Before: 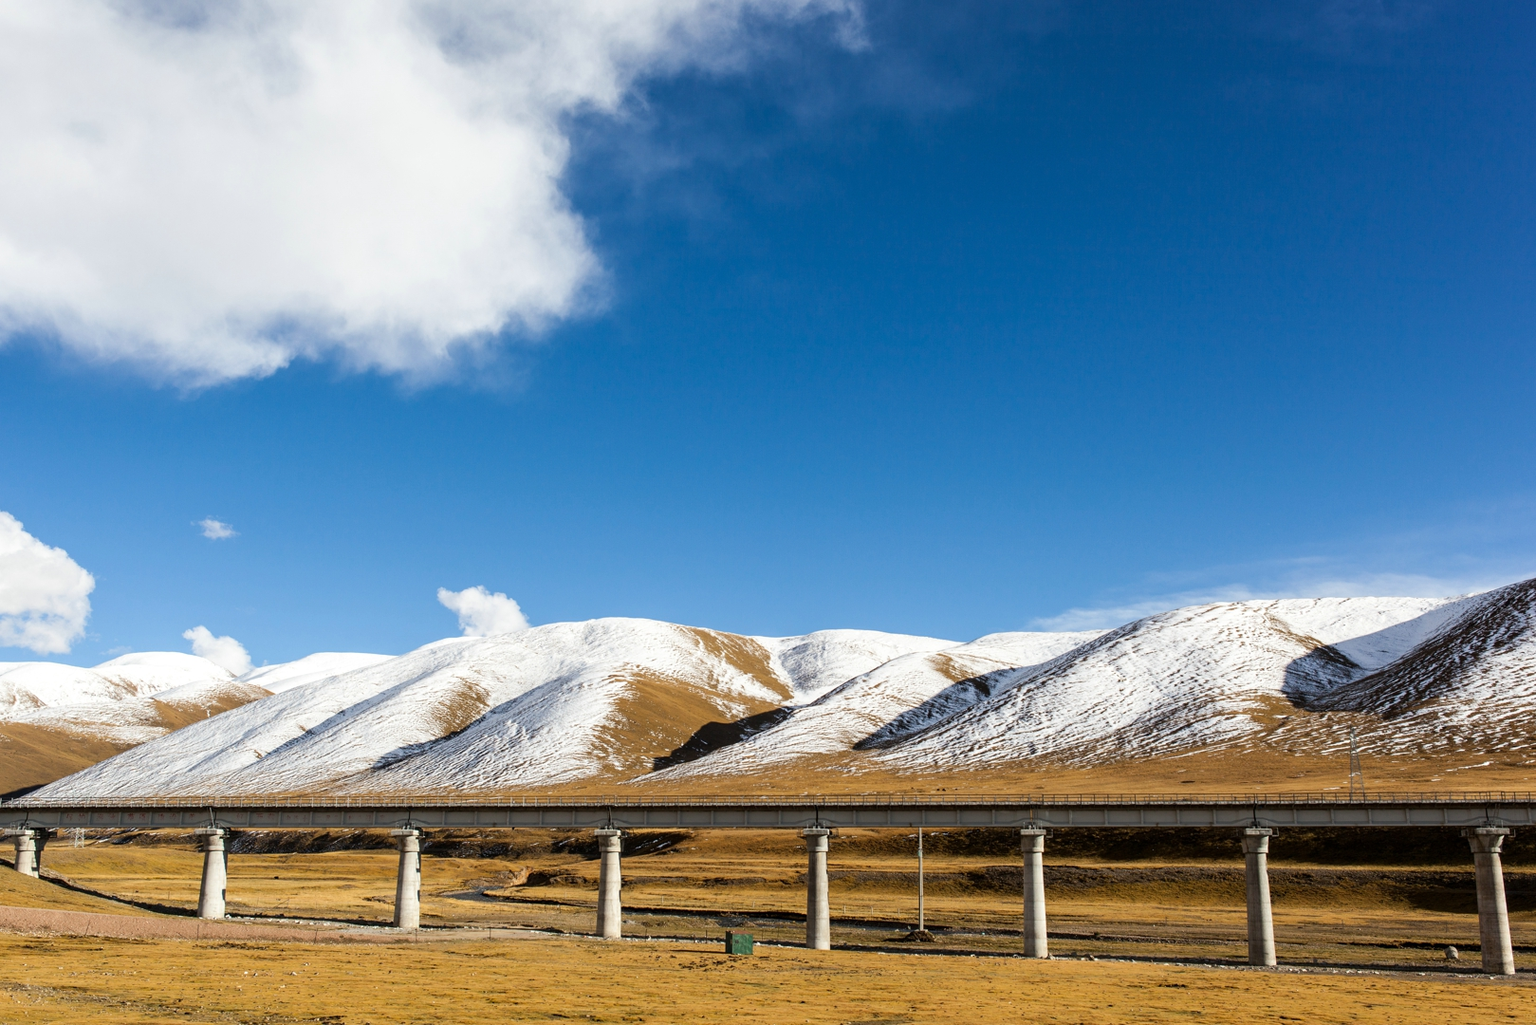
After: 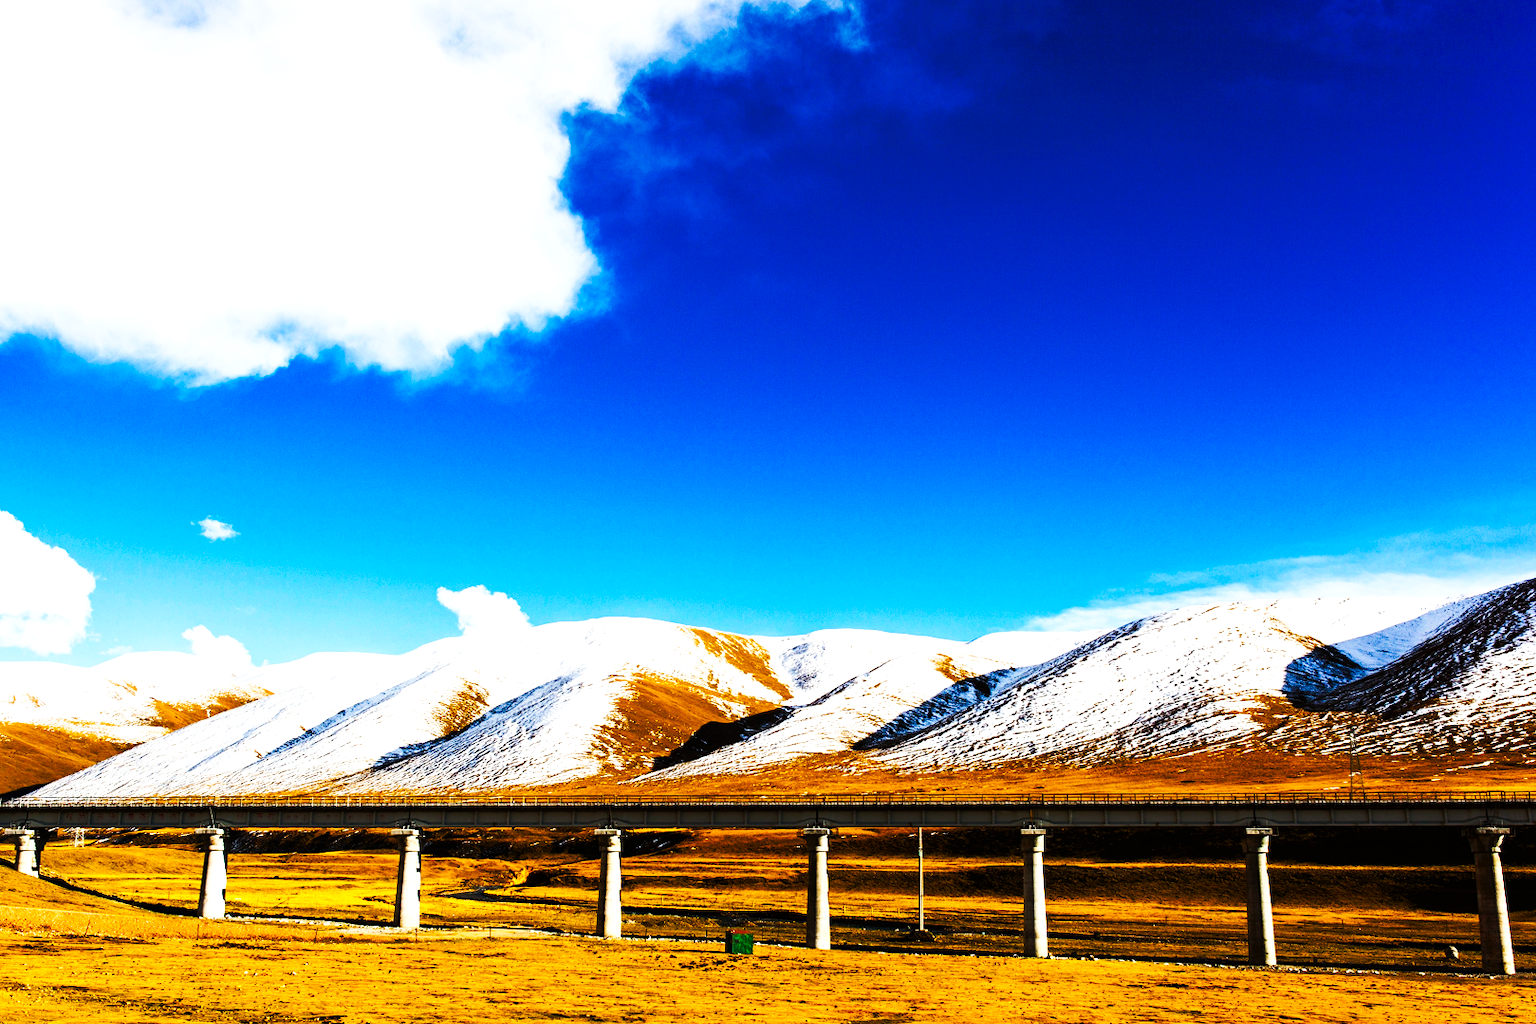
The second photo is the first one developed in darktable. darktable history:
tone curve: curves: ch0 [(0, 0) (0.003, 0.003) (0.011, 0.005) (0.025, 0.005) (0.044, 0.008) (0.069, 0.015) (0.1, 0.023) (0.136, 0.032) (0.177, 0.046) (0.224, 0.072) (0.277, 0.124) (0.335, 0.174) (0.399, 0.253) (0.468, 0.365) (0.543, 0.519) (0.623, 0.675) (0.709, 0.805) (0.801, 0.908) (0.898, 0.97) (1, 1)], preserve colors none
color balance rgb: linear chroma grading › global chroma 9%, perceptual saturation grading › global saturation 36%, perceptual saturation grading › shadows 35%, perceptual brilliance grading › global brilliance 21.21%, perceptual brilliance grading › shadows -35%, global vibrance 21.21%
